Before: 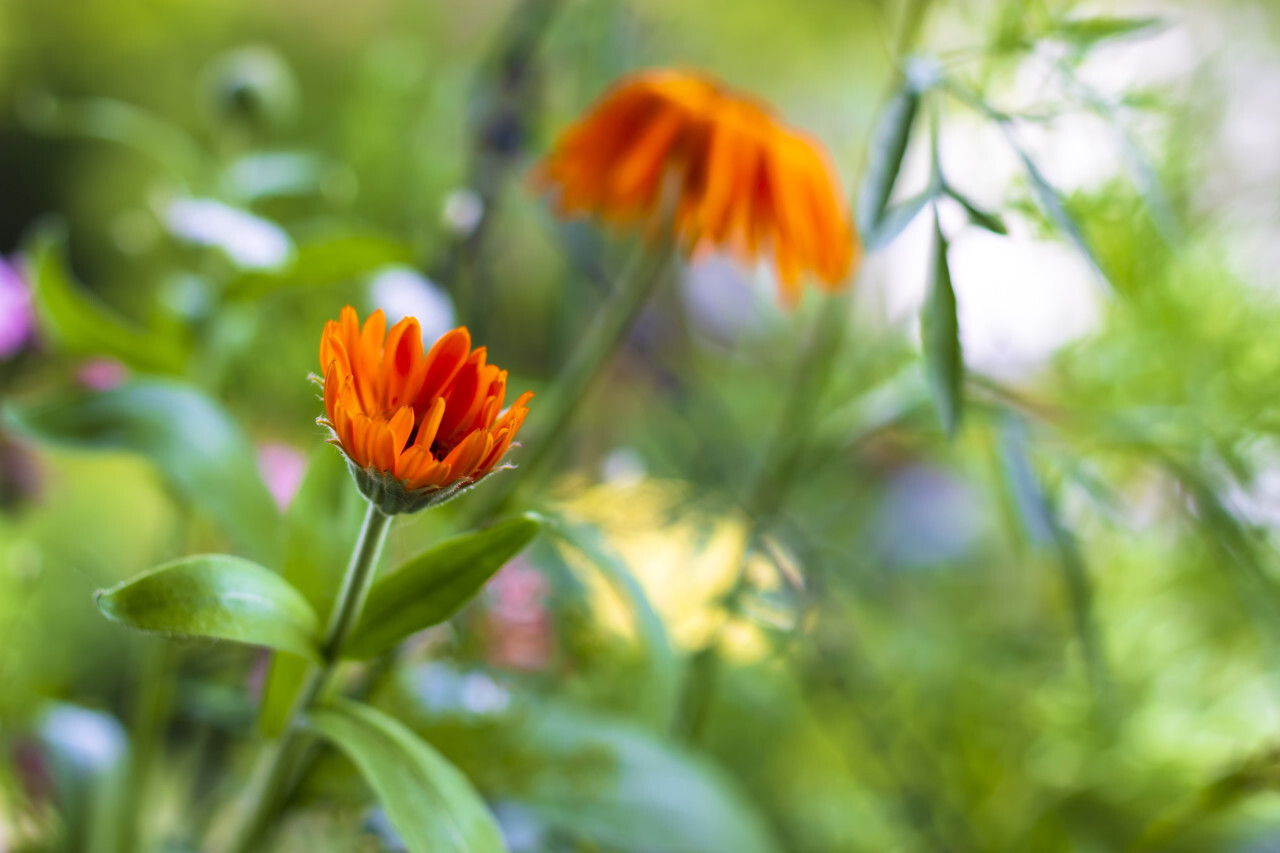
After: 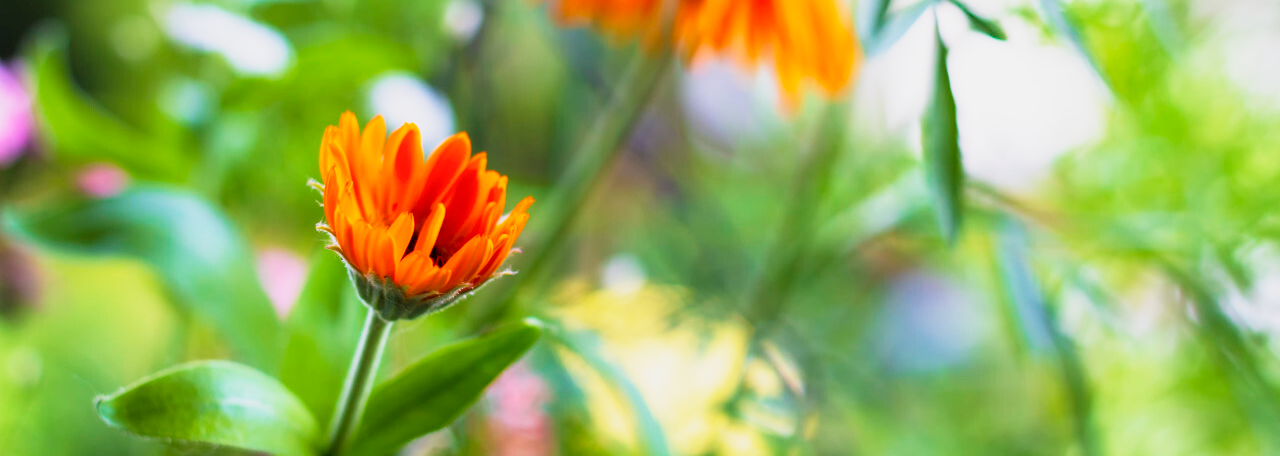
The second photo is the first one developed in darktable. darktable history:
base curve: curves: ch0 [(0, 0) (0.088, 0.125) (0.176, 0.251) (0.354, 0.501) (0.613, 0.749) (1, 0.877)], preserve colors none
levels: black 0.094%, levels [0.016, 0.5, 0.996]
crop and rotate: top 22.964%, bottom 23.57%
